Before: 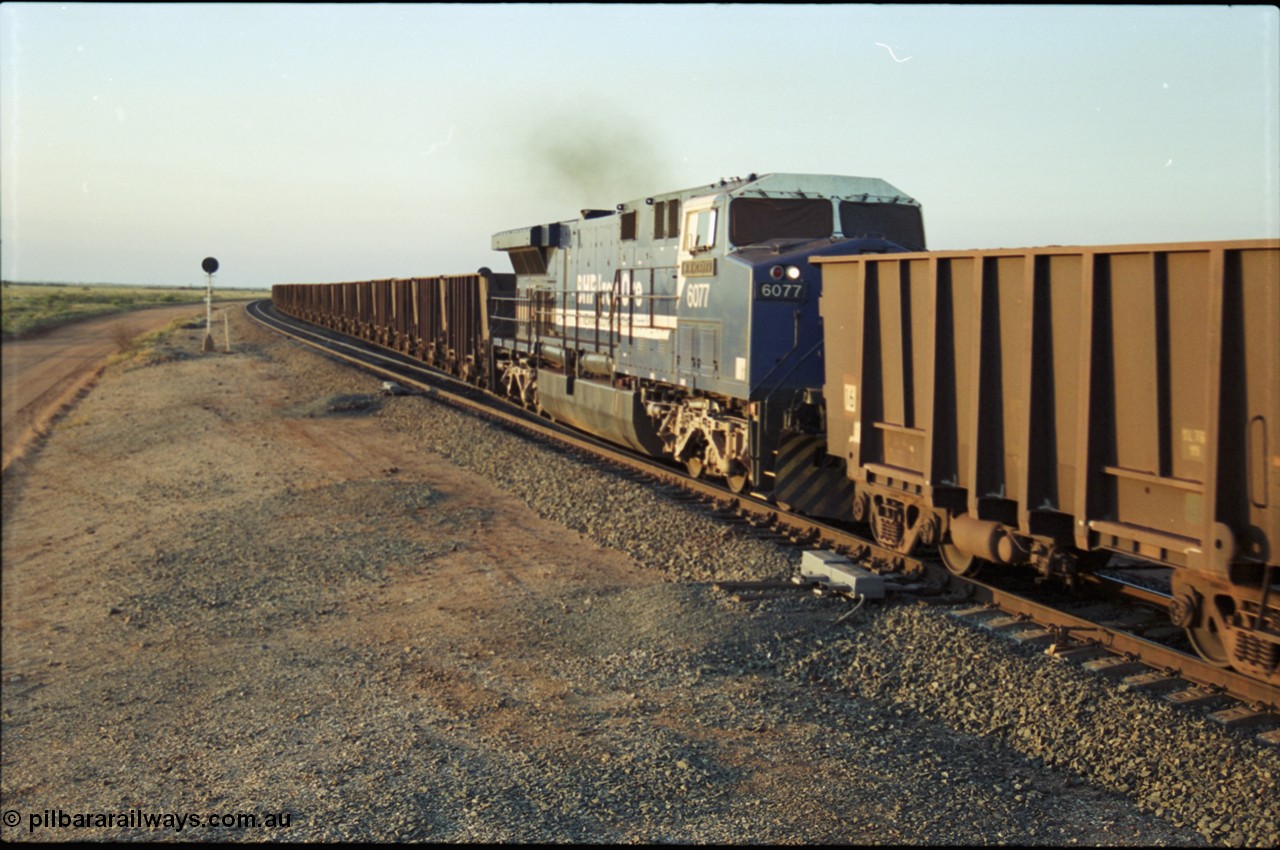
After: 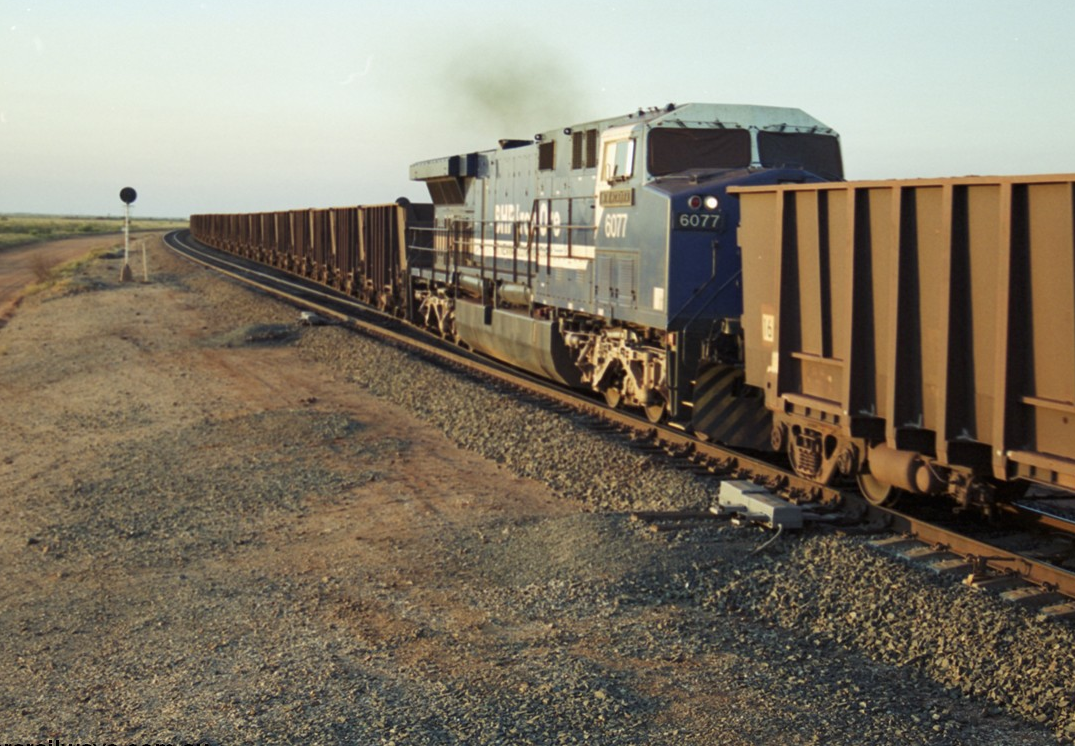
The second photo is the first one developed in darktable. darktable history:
crop: left 6.454%, top 8.238%, right 9.524%, bottom 3.95%
